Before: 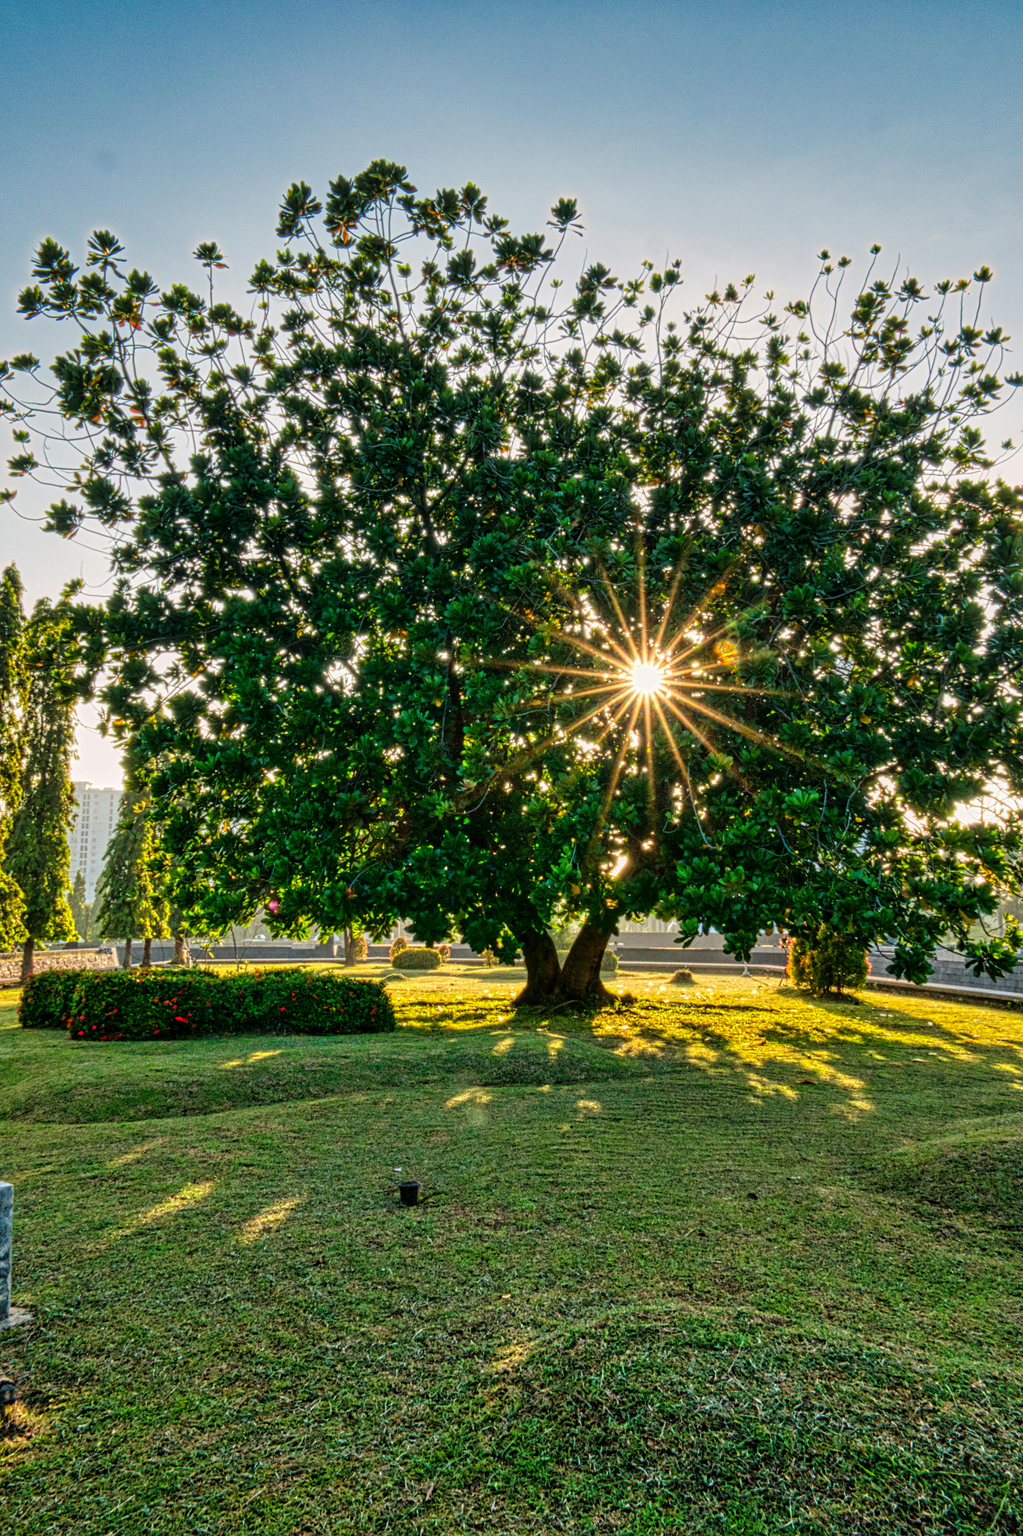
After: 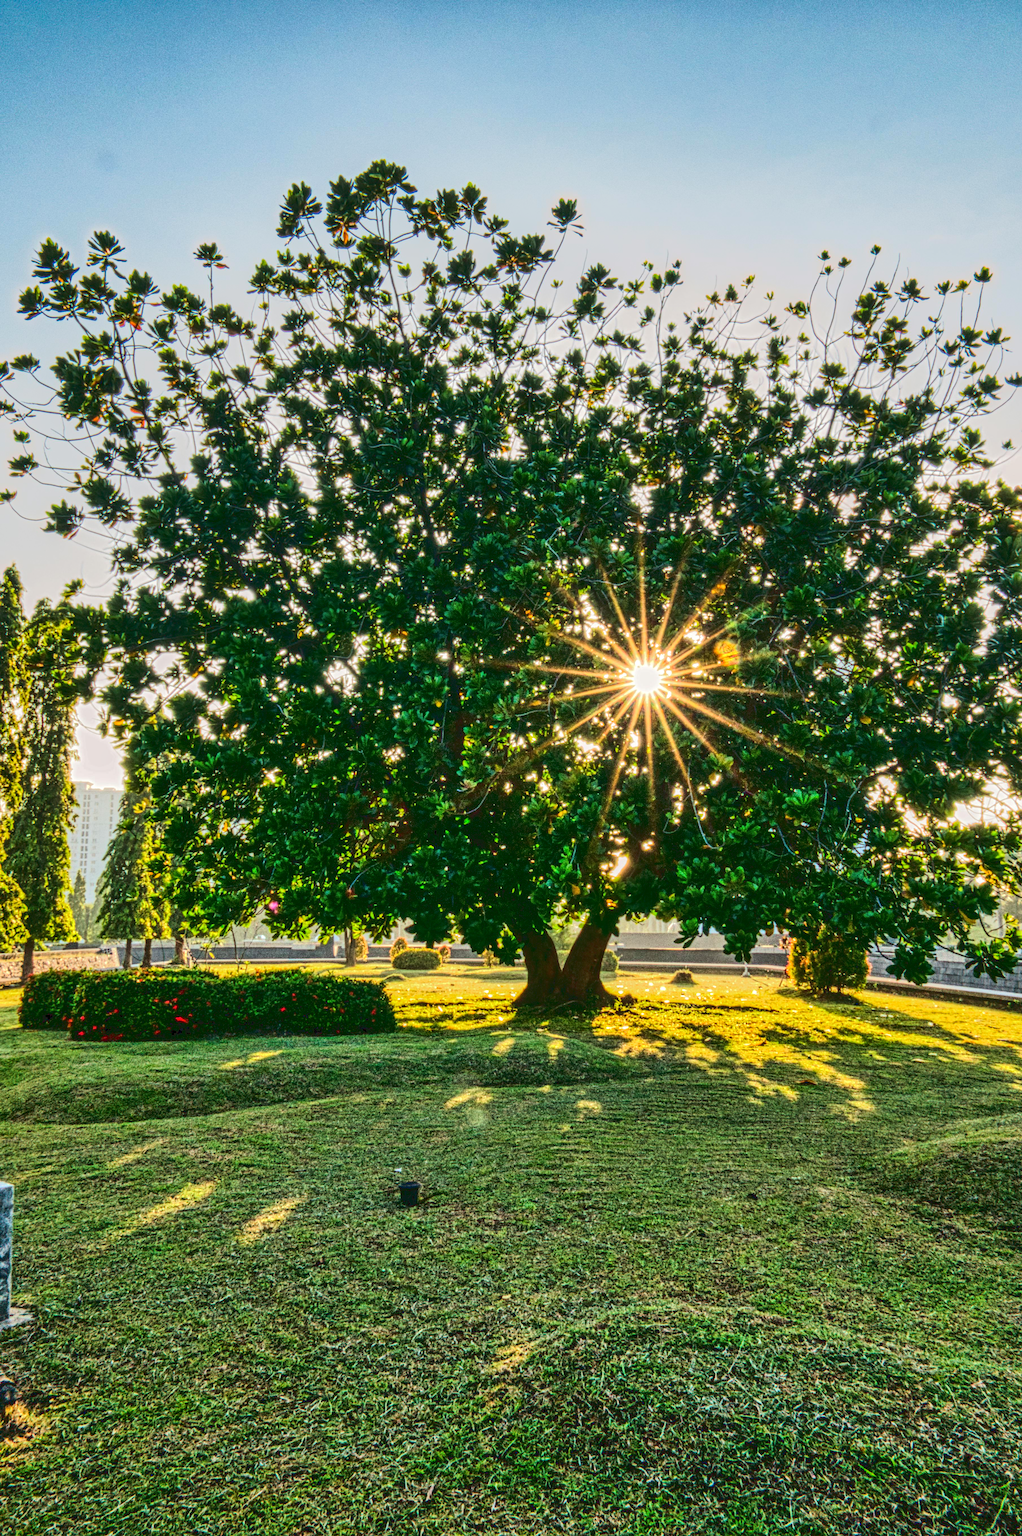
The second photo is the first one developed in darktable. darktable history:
tone curve: curves: ch0 [(0, 0) (0.003, 0.108) (0.011, 0.113) (0.025, 0.113) (0.044, 0.121) (0.069, 0.132) (0.1, 0.145) (0.136, 0.158) (0.177, 0.182) (0.224, 0.215) (0.277, 0.27) (0.335, 0.341) (0.399, 0.424) (0.468, 0.528) (0.543, 0.622) (0.623, 0.721) (0.709, 0.79) (0.801, 0.846) (0.898, 0.871) (1, 1)], color space Lab, linked channels, preserve colors none
local contrast: on, module defaults
